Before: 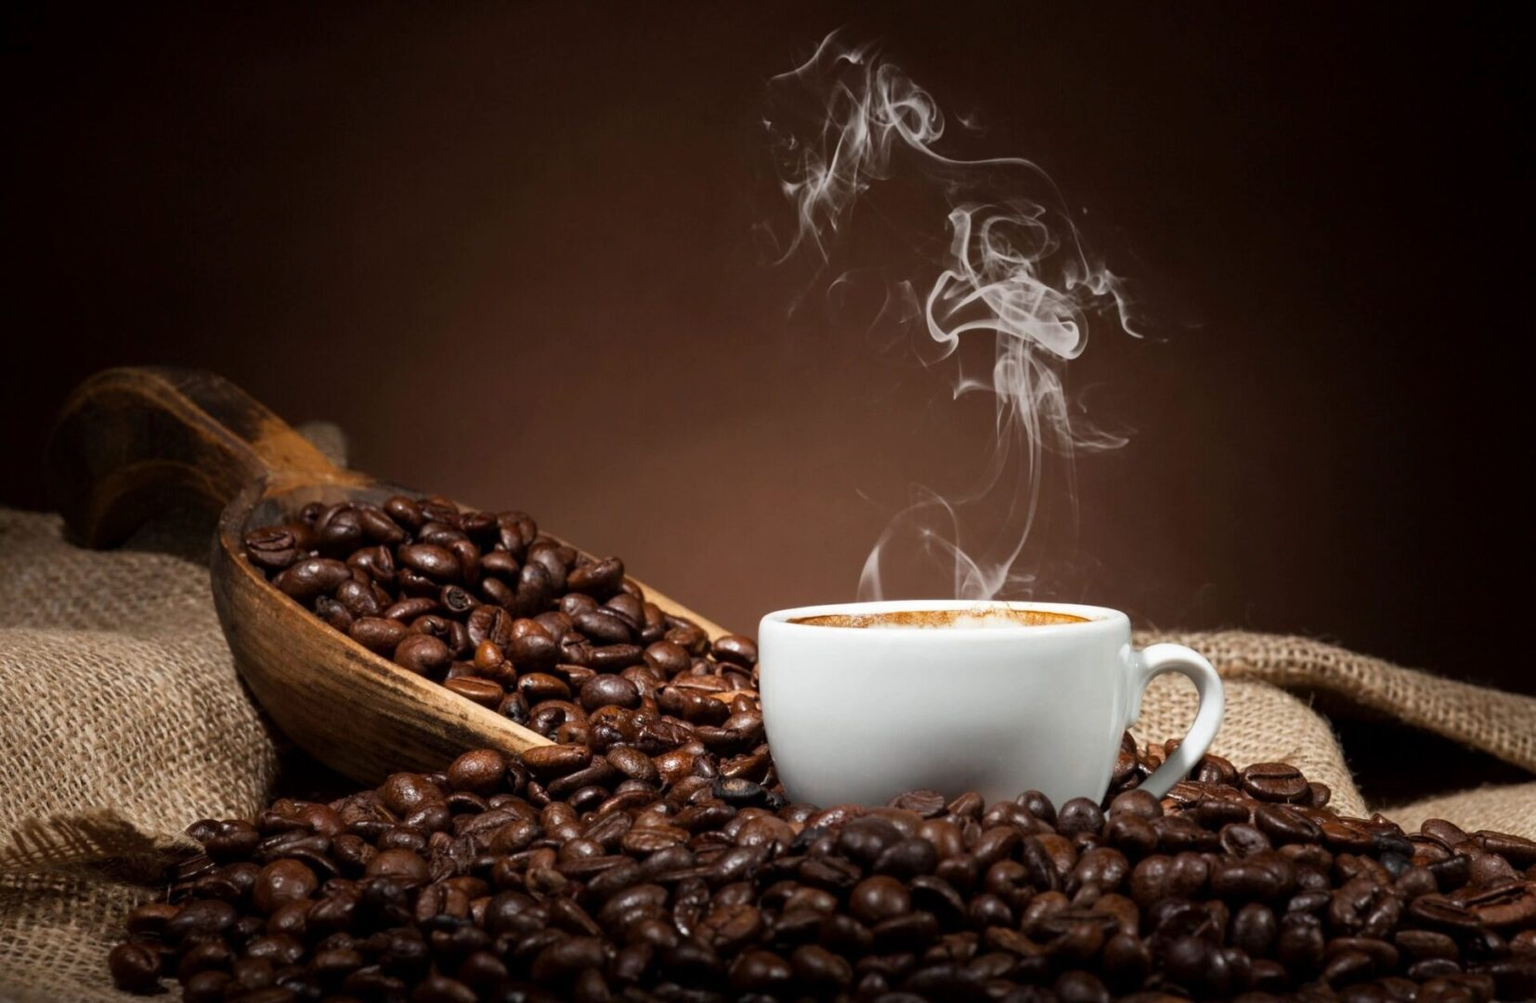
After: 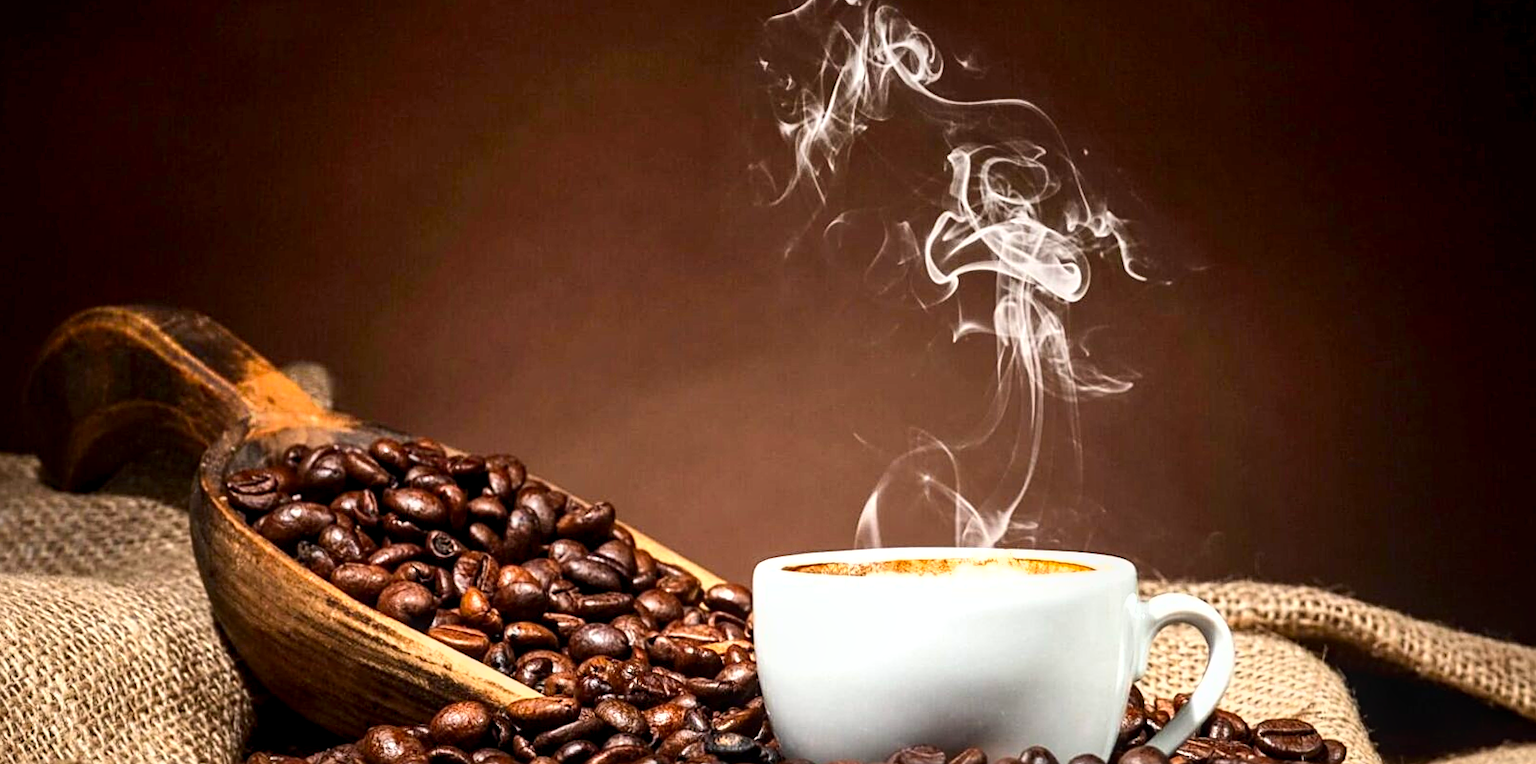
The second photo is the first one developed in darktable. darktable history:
exposure: exposure 0.7 EV, compensate highlight preservation false
local contrast: detail 130%
color zones: curves: ch1 [(0.077, 0.436) (0.25, 0.5) (0.75, 0.5)]
sharpen: on, module defaults
shadows and highlights: low approximation 0.01, soften with gaussian
contrast brightness saturation: contrast 0.18, saturation 0.3
rotate and perspective: rotation 0.226°, lens shift (vertical) -0.042, crop left 0.023, crop right 0.982, crop top 0.006, crop bottom 0.994
crop: left 0.387%, top 5.469%, bottom 19.809%
